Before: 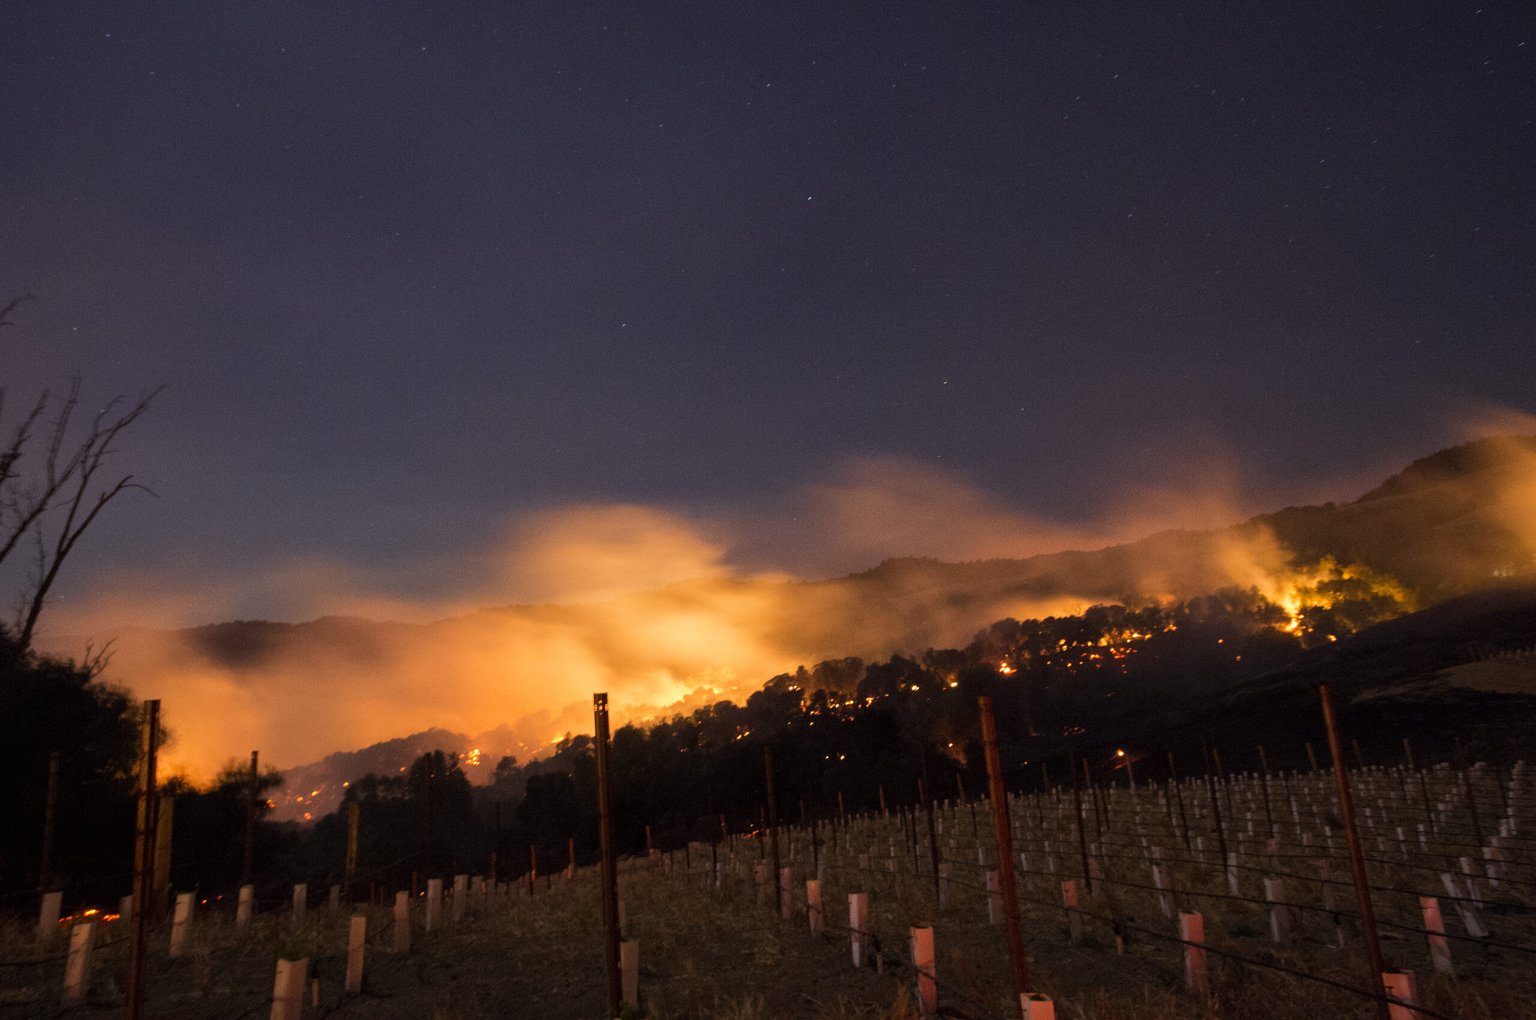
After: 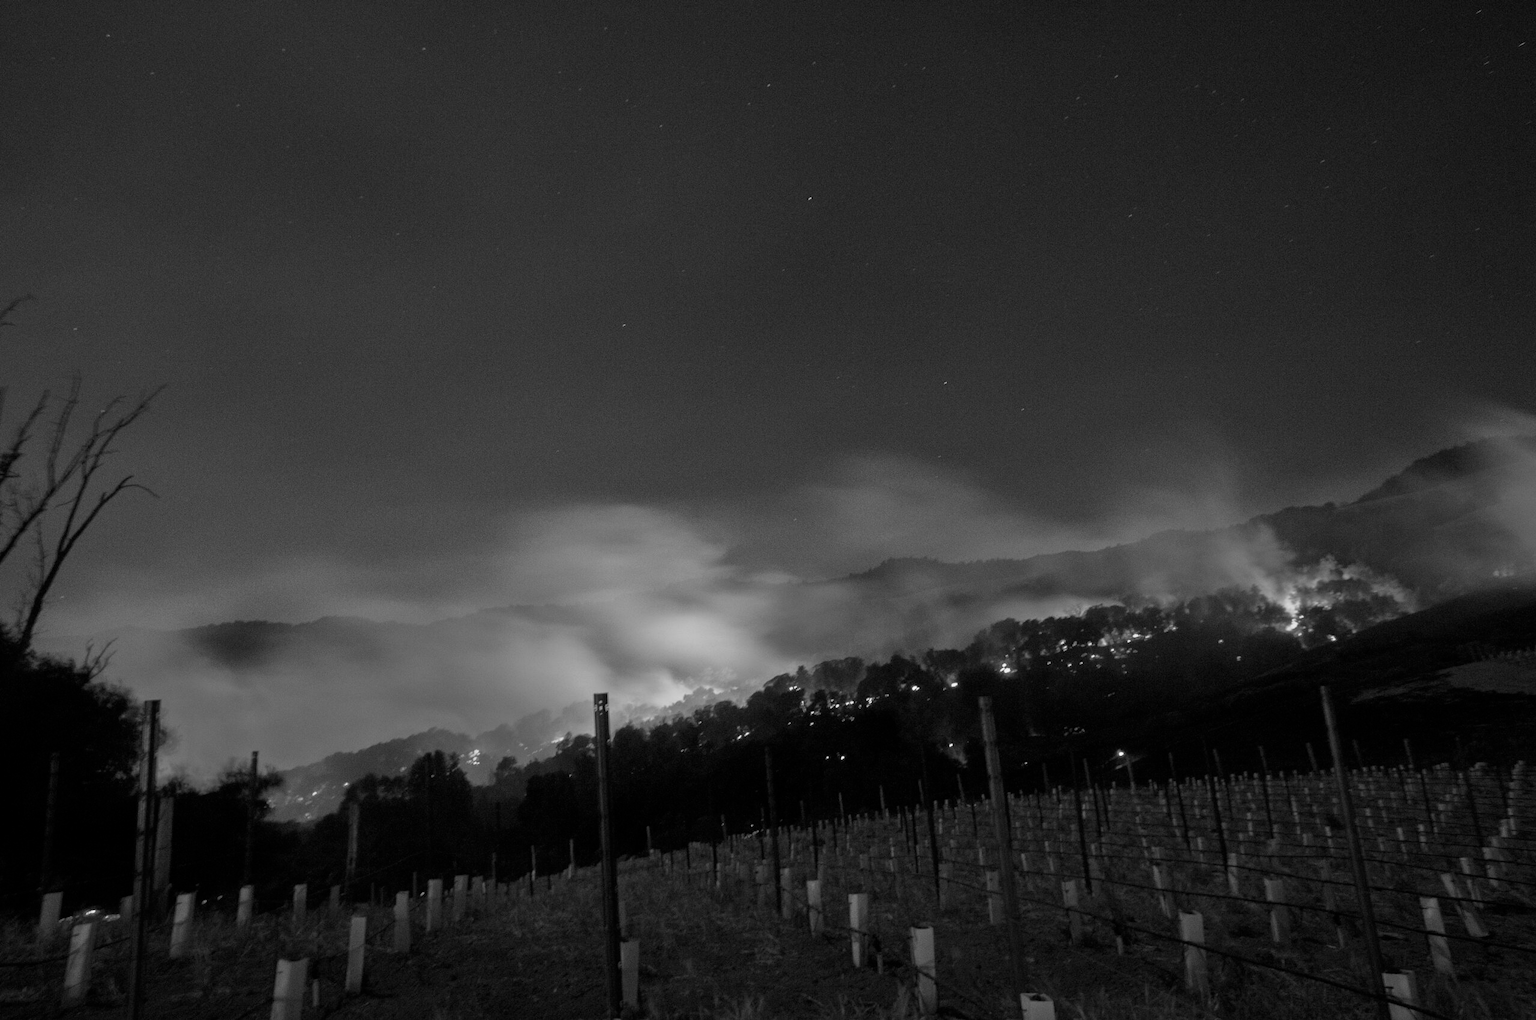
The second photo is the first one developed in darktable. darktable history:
monochrome: a -11.7, b 1.62, size 0.5, highlights 0.38
color correction: saturation 0.8
